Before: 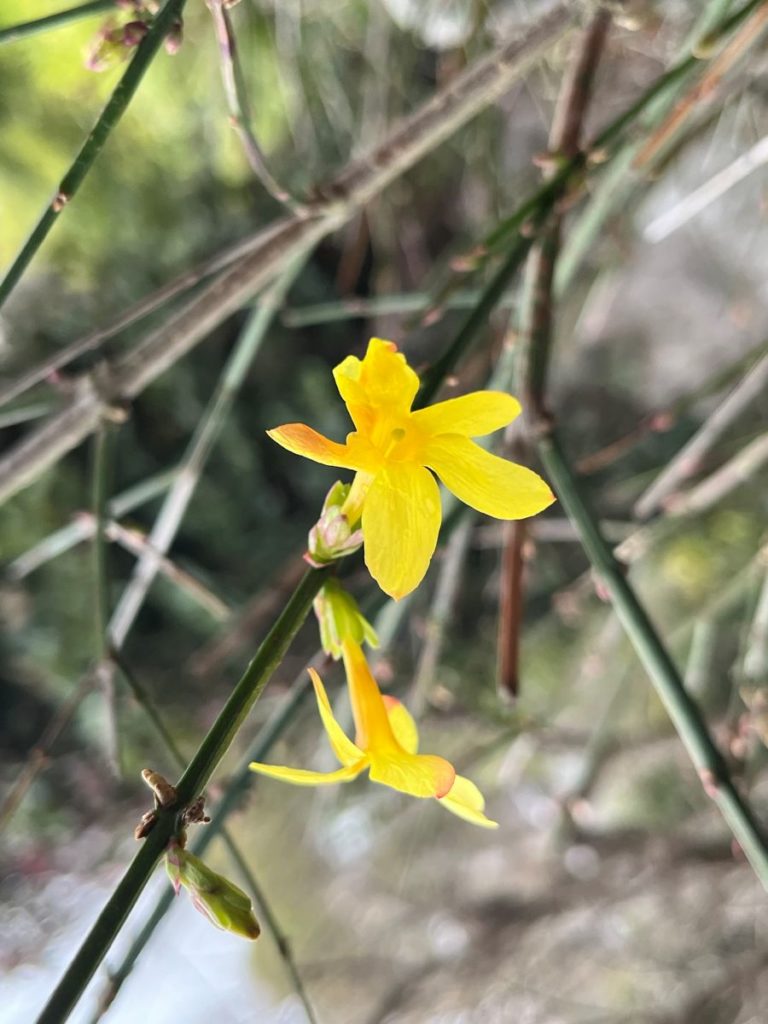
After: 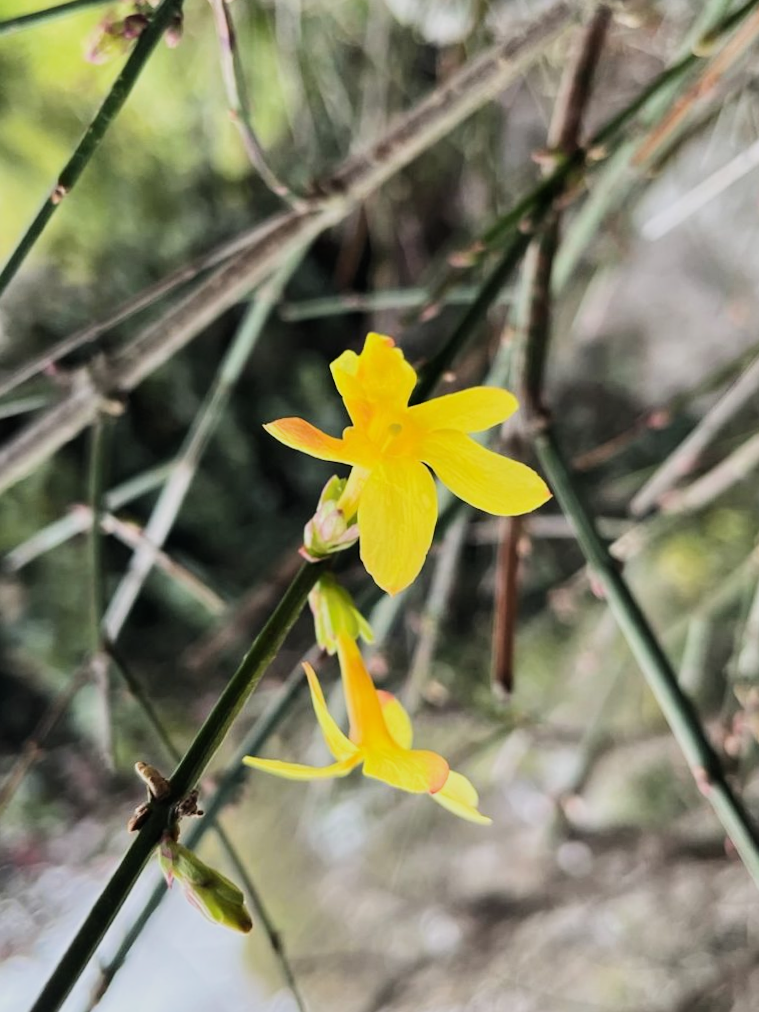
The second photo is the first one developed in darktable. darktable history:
crop and rotate: angle -0.5°
filmic rgb: black relative exposure -7.5 EV, white relative exposure 5 EV, hardness 3.31, contrast 1.3, contrast in shadows safe
